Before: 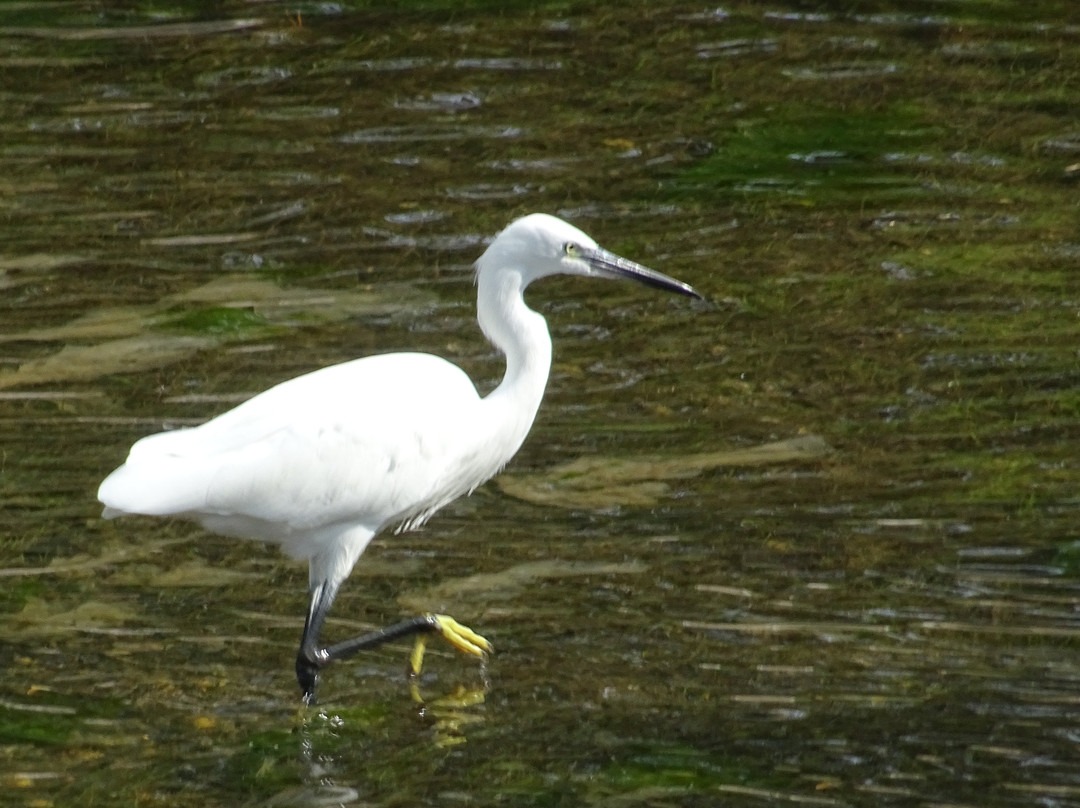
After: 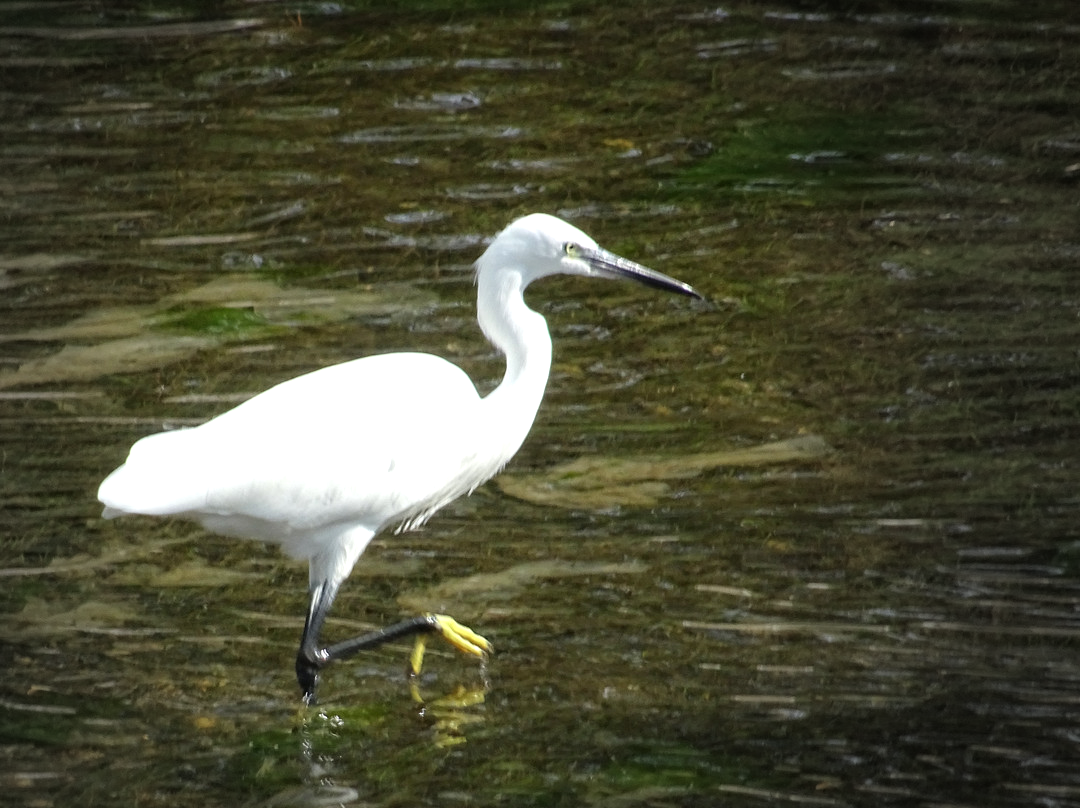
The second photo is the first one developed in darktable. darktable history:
tone equalizer: -8 EV -0.396 EV, -7 EV -0.375 EV, -6 EV -0.357 EV, -5 EV -0.247 EV, -3 EV 0.225 EV, -2 EV 0.314 EV, -1 EV 0.391 EV, +0 EV 0.419 EV
vignetting: fall-off start 63.77%, center (-0.15, 0.02), width/height ratio 0.874
color correction: highlights b* -0.032
color calibration: illuminant same as pipeline (D50), adaptation XYZ, x 0.347, y 0.357, temperature 5012.69 K
